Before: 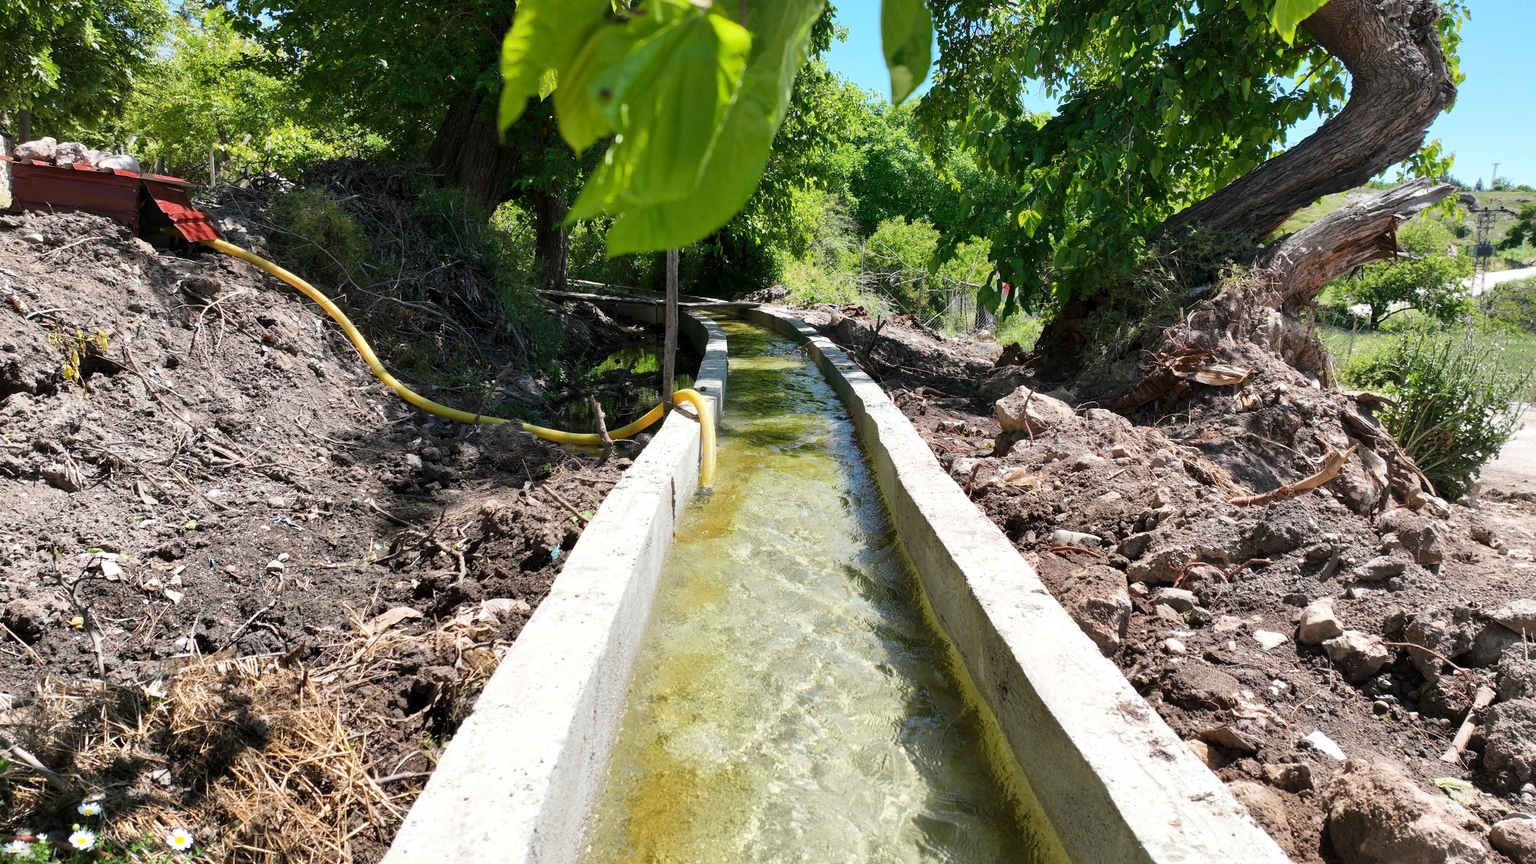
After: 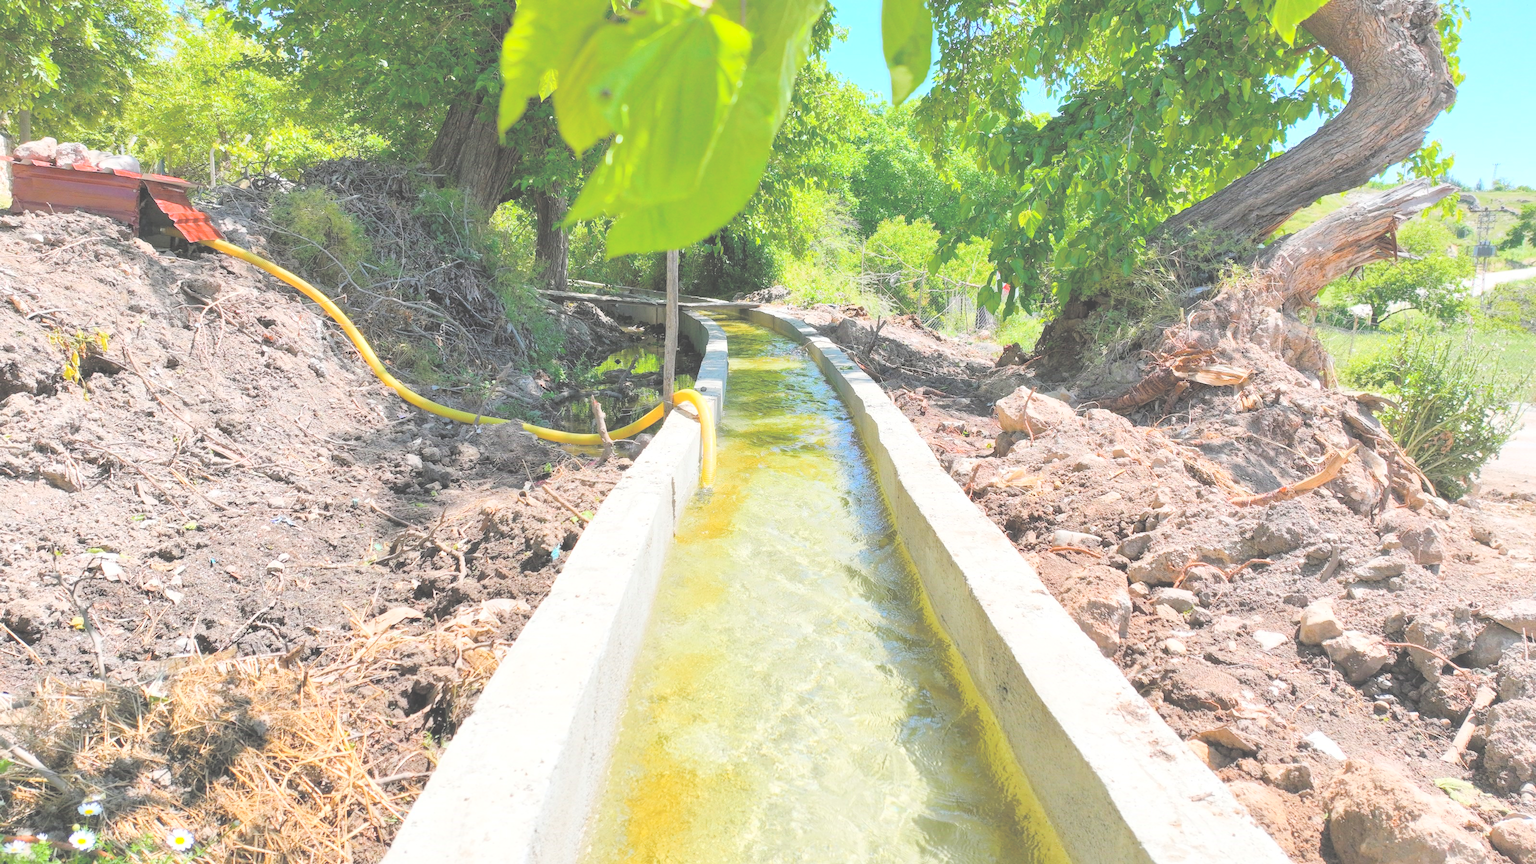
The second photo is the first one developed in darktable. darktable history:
color balance rgb: global offset › luminance 0.267%, perceptual saturation grading › global saturation 34.9%, perceptual saturation grading › highlights -24.924%, perceptual saturation grading › shadows 25.956%
contrast brightness saturation: brightness 0.995
